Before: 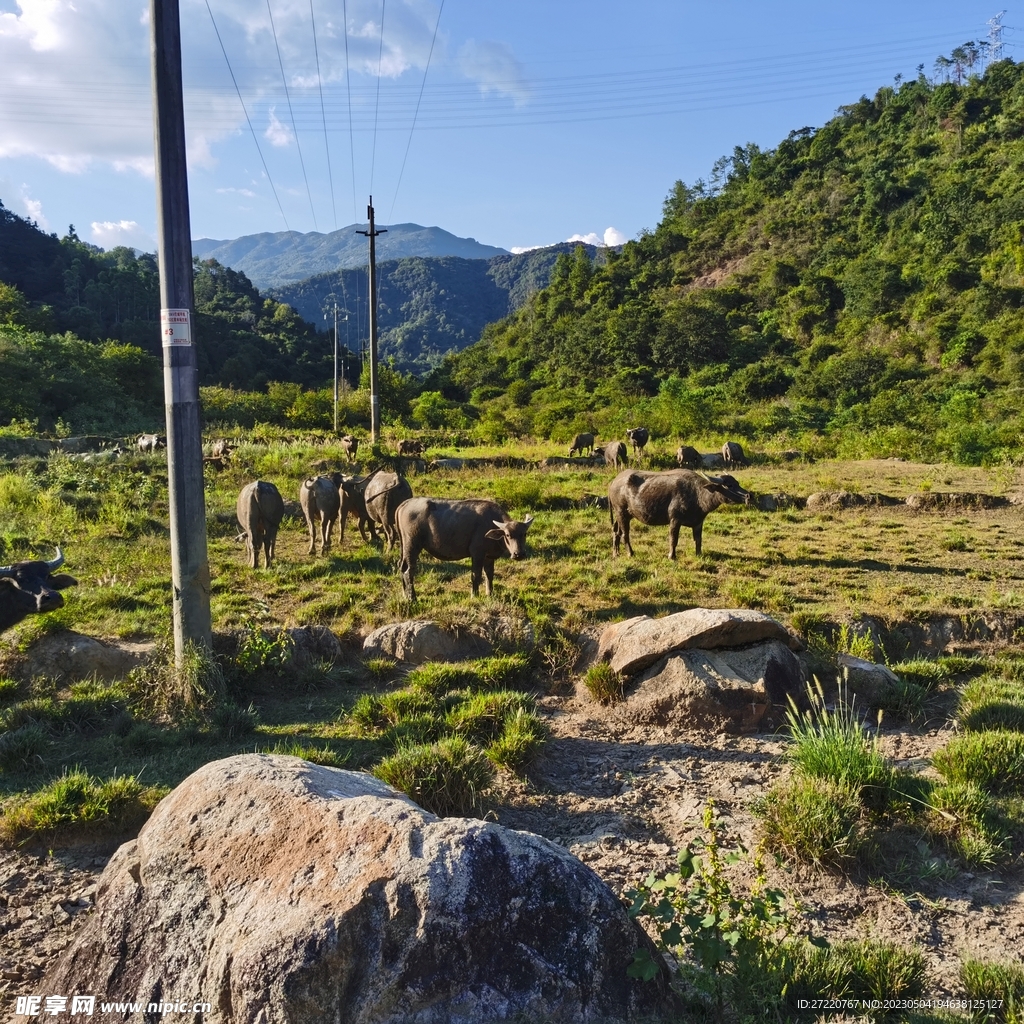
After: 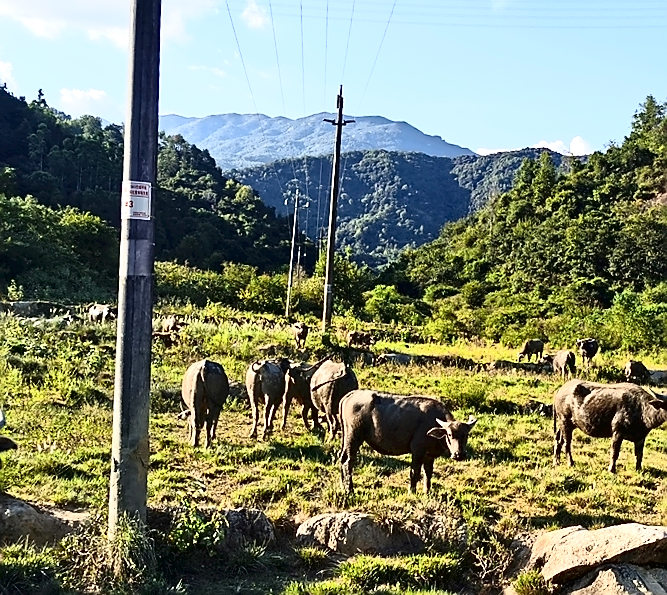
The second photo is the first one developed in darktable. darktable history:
tone curve: curves: ch0 [(0.016, 0.011) (0.084, 0.026) (0.469, 0.508) (0.721, 0.862) (1, 1)], color space Lab, independent channels, preserve colors none
exposure: black level correction 0.003, exposure 0.39 EV, compensate highlight preservation false
tone equalizer: on, module defaults
sharpen: radius 1.381, amount 1.252, threshold 0.843
crop and rotate: angle -4.75°, left 2.016%, top 6.673%, right 27.647%, bottom 30.593%
